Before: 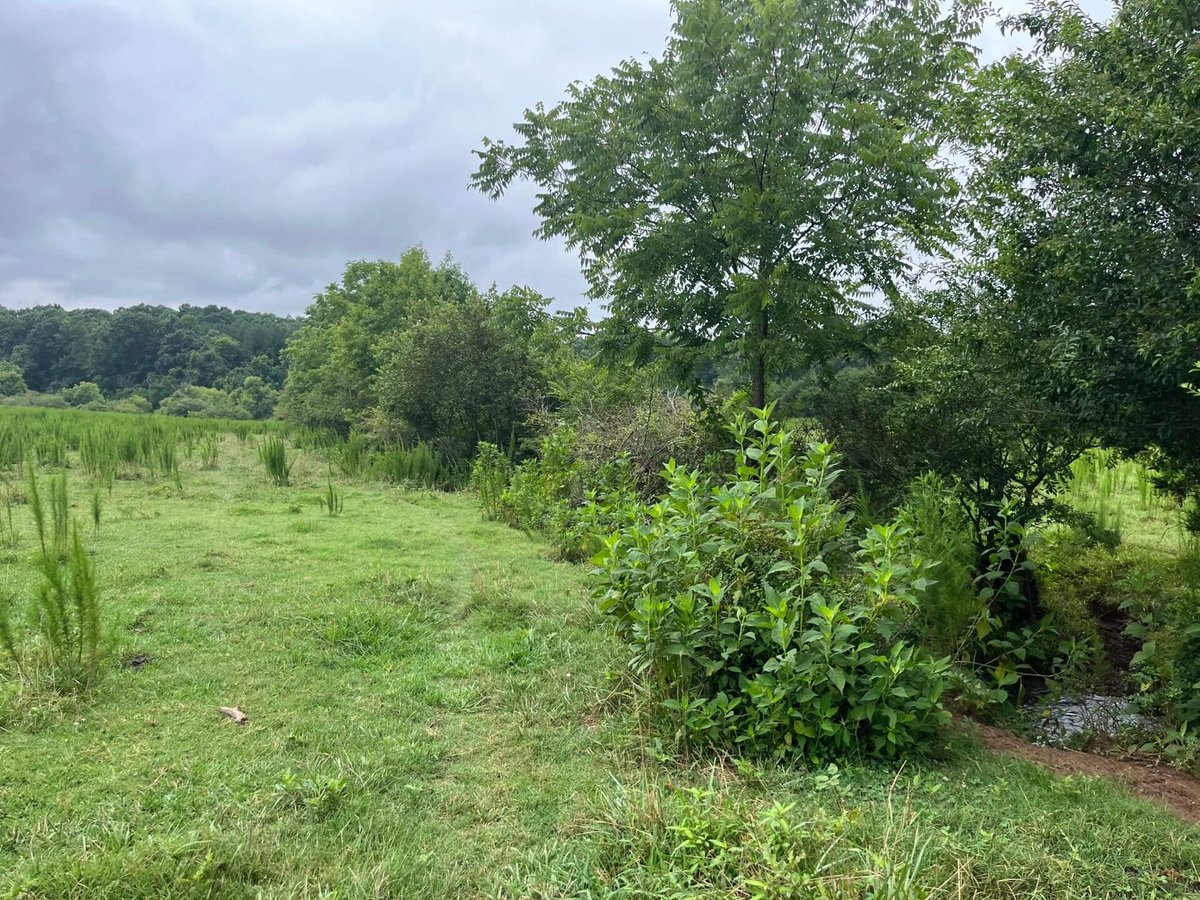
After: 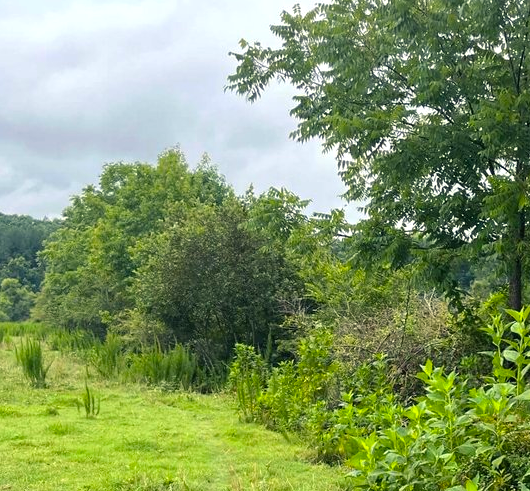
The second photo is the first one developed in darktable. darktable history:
crop: left 20.321%, top 10.91%, right 35.494%, bottom 34.477%
contrast brightness saturation: saturation -0.035
color balance rgb: highlights gain › chroma 3.044%, highlights gain › hue 78.29°, perceptual saturation grading › global saturation 29.421%
tone equalizer: -8 EV -0.419 EV, -7 EV -0.405 EV, -6 EV -0.325 EV, -5 EV -0.188 EV, -3 EV 0.199 EV, -2 EV 0.343 EV, -1 EV 0.377 EV, +0 EV 0.399 EV, mask exposure compensation -0.504 EV
